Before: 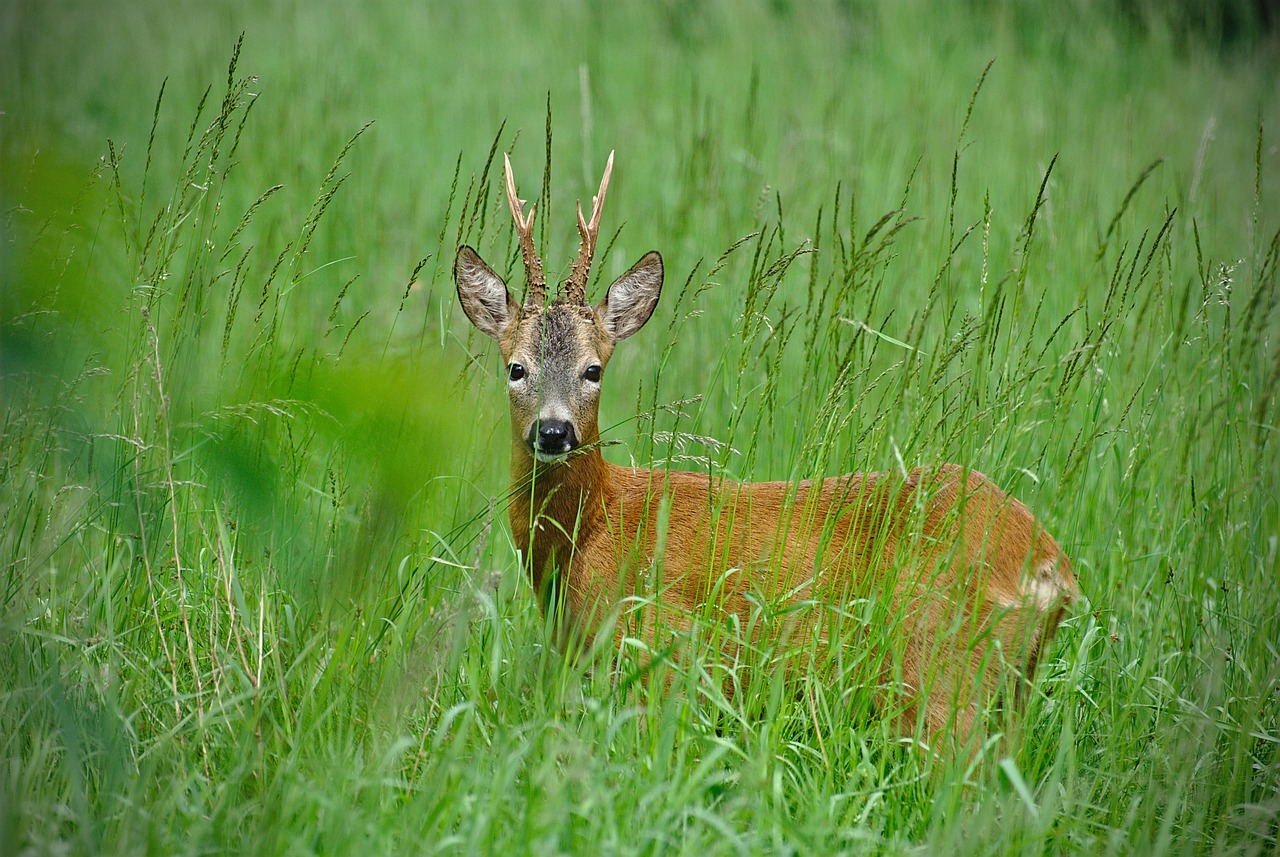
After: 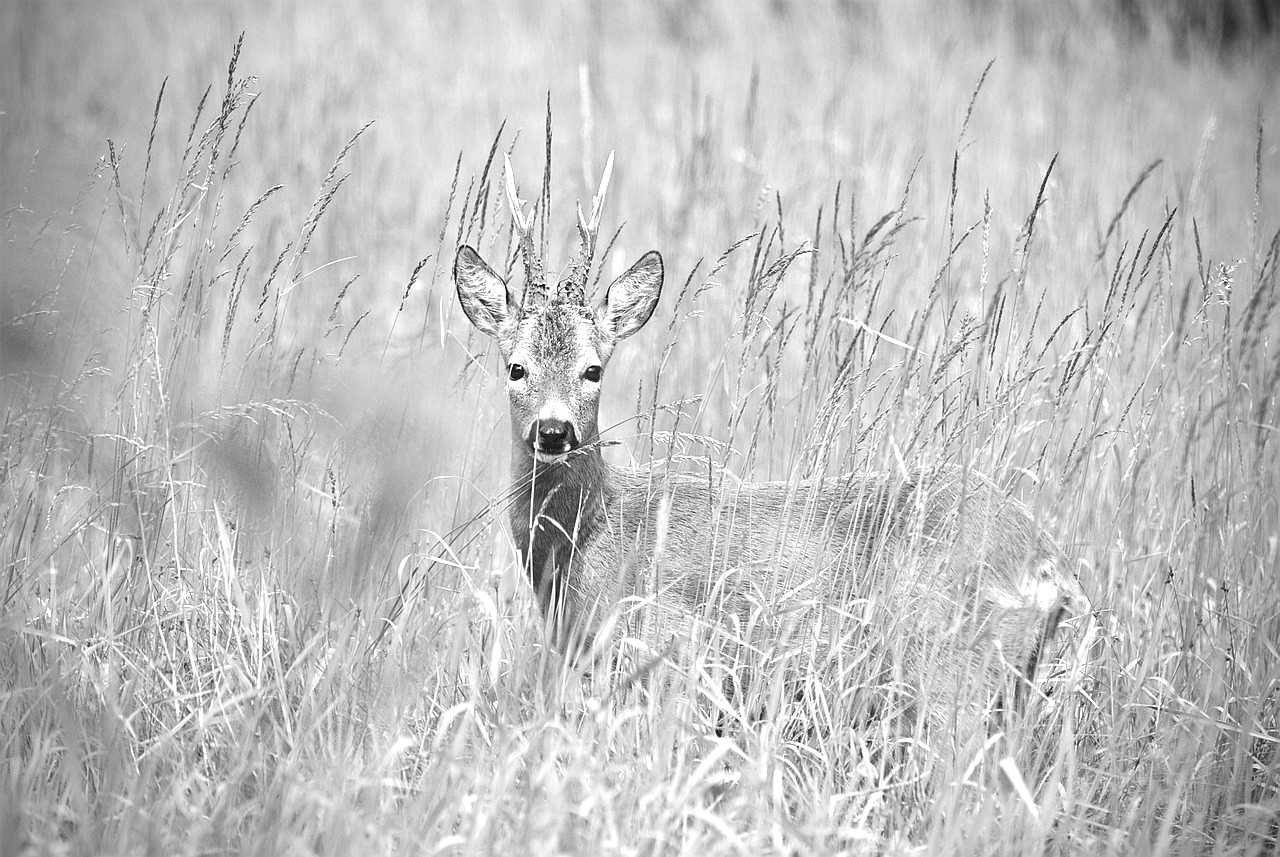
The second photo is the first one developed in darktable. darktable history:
exposure: black level correction 0, exposure 1.3 EV, compensate highlight preservation false
monochrome: a 2.21, b -1.33, size 2.2
